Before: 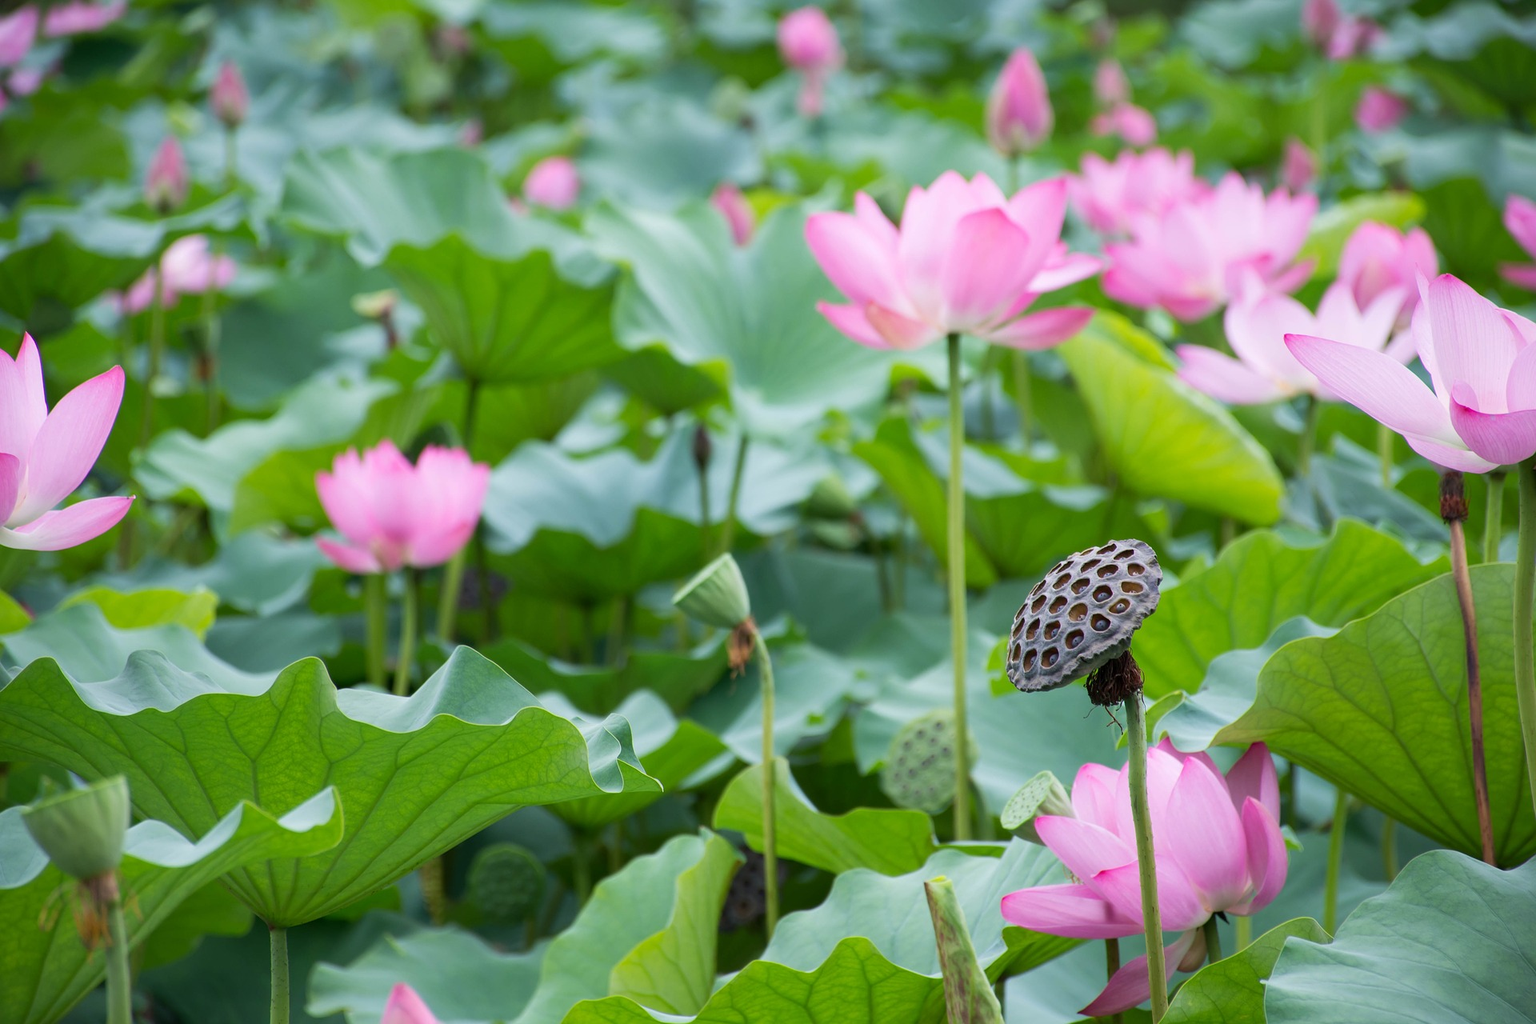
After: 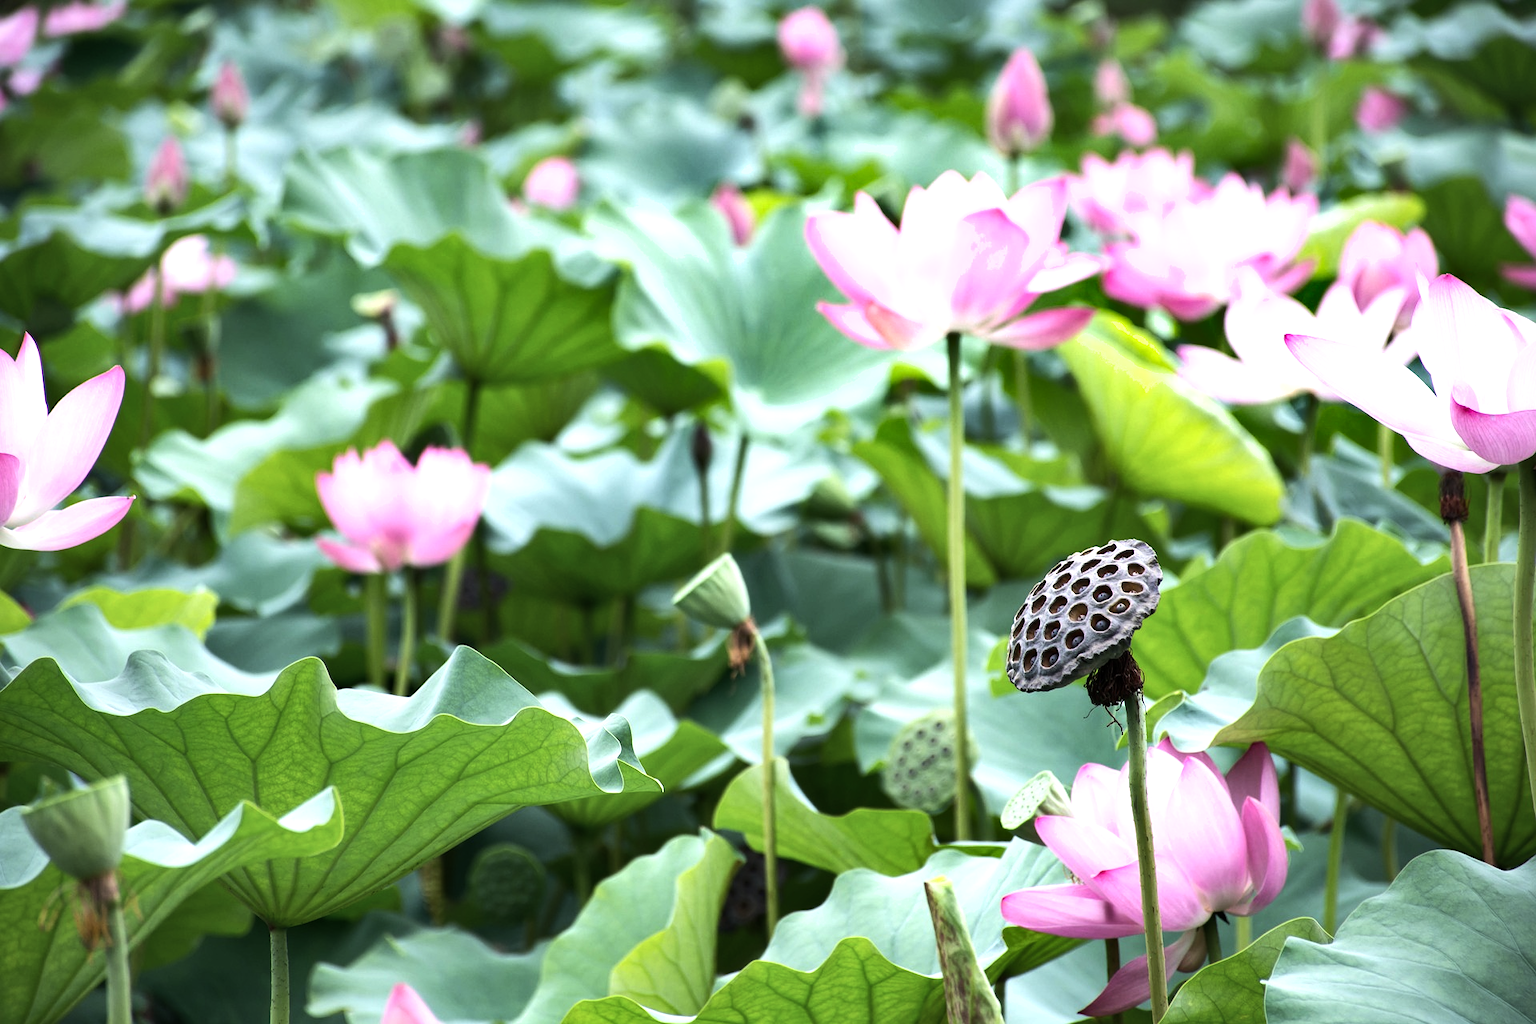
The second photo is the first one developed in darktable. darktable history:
shadows and highlights: low approximation 0.01, soften with gaussian
color correction: highlights b* -0.002, saturation 0.841
tone equalizer: -8 EV -1.11 EV, -7 EV -0.979 EV, -6 EV -0.848 EV, -5 EV -0.543 EV, -3 EV 0.577 EV, -2 EV 0.845 EV, -1 EV 0.996 EV, +0 EV 1.07 EV, edges refinement/feathering 500, mask exposure compensation -1.57 EV, preserve details no
